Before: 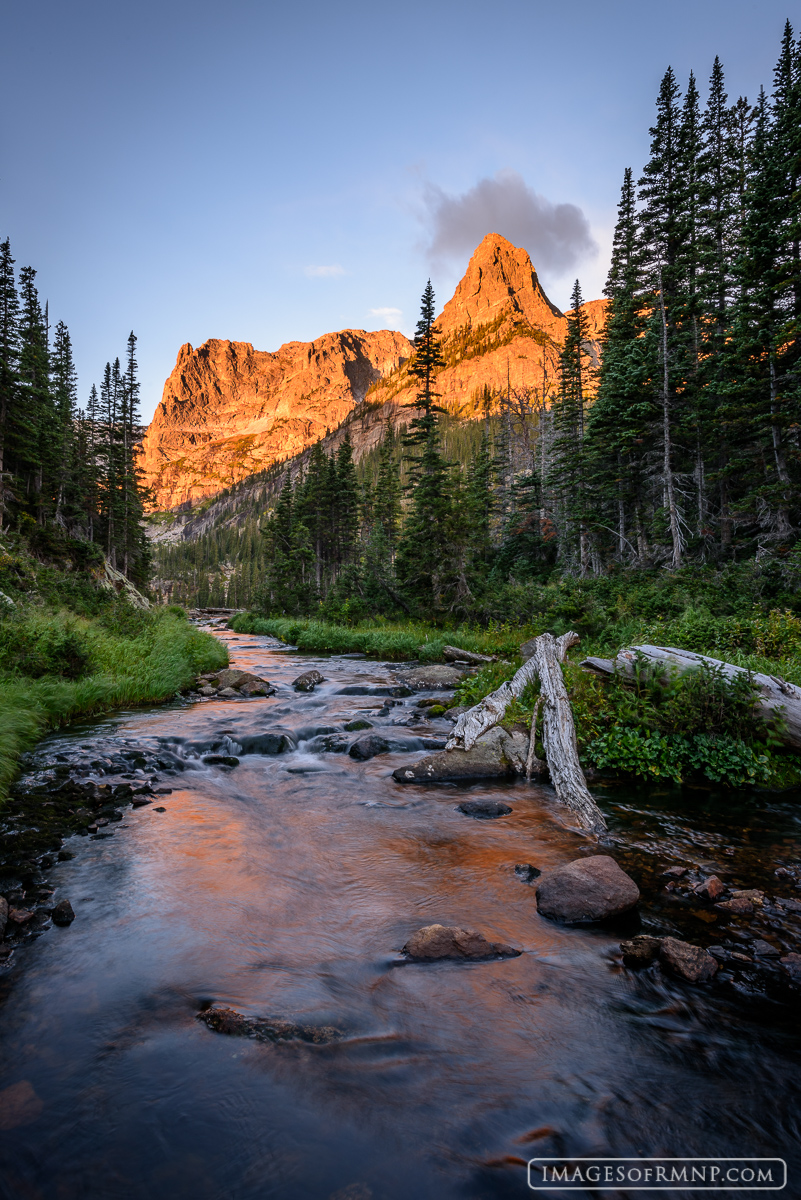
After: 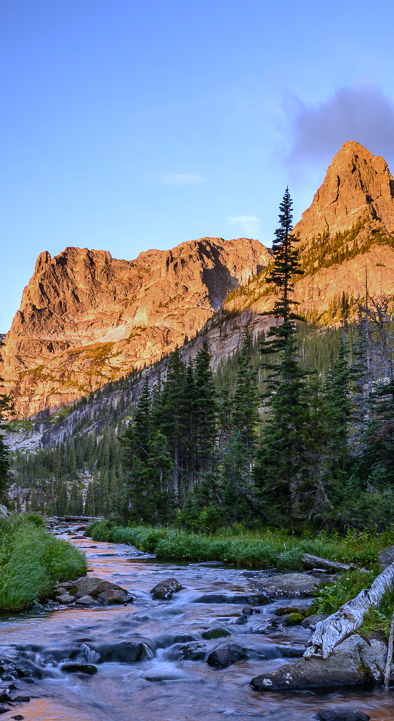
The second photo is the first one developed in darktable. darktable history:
white balance: red 0.871, blue 1.249
crop: left 17.835%, top 7.675%, right 32.881%, bottom 32.213%
